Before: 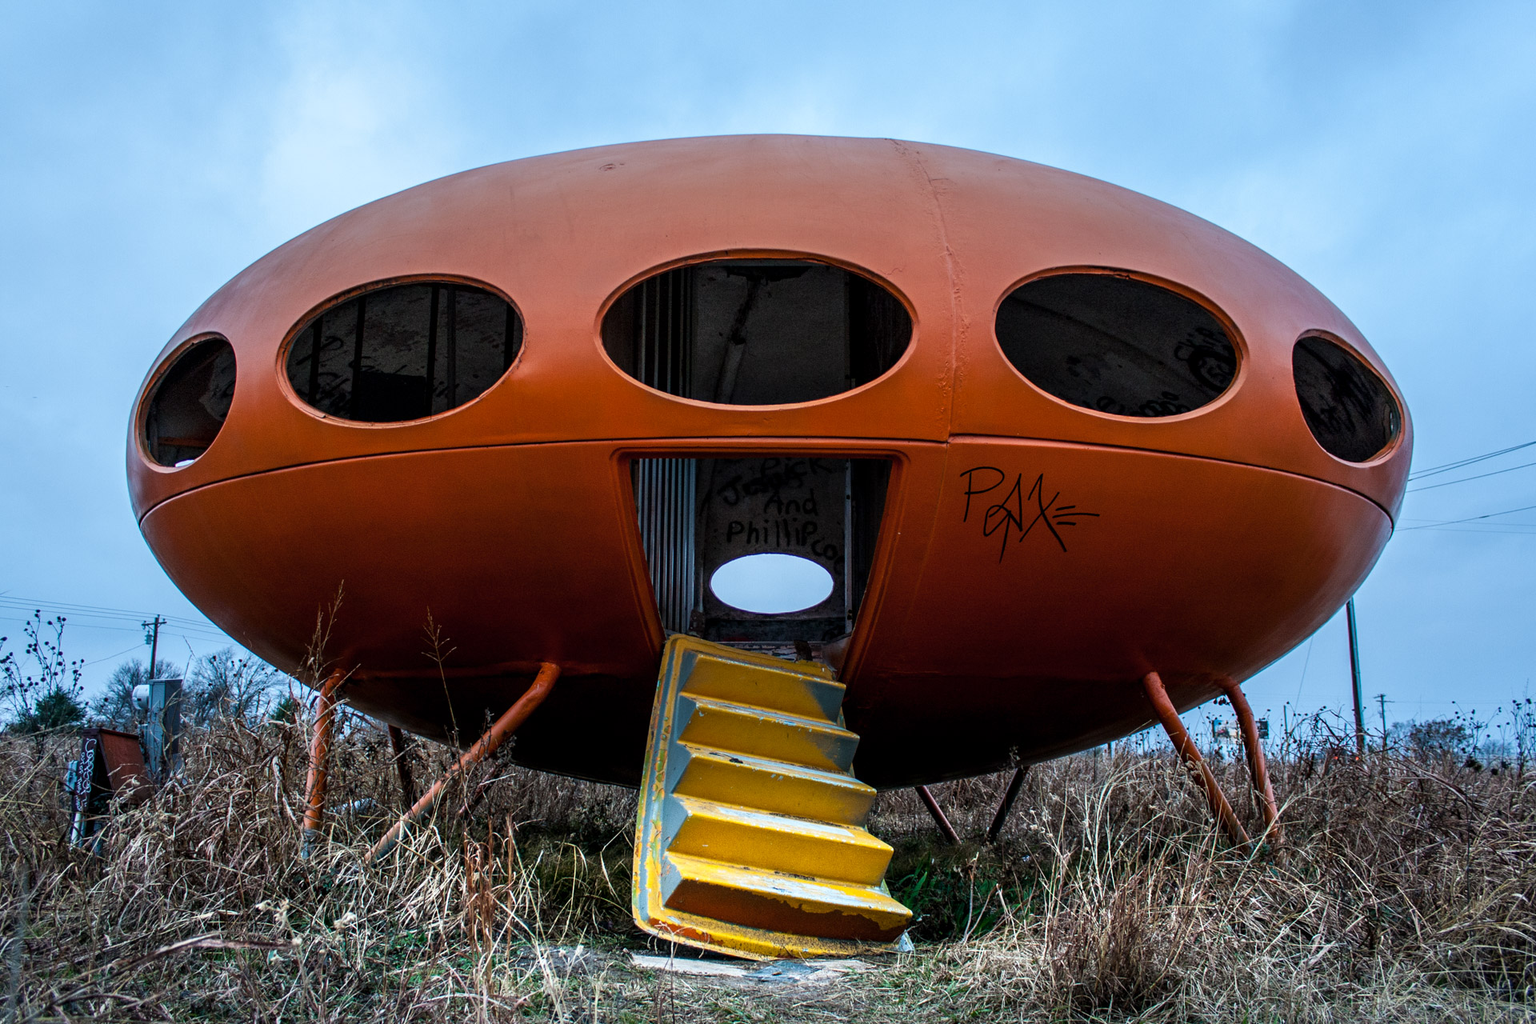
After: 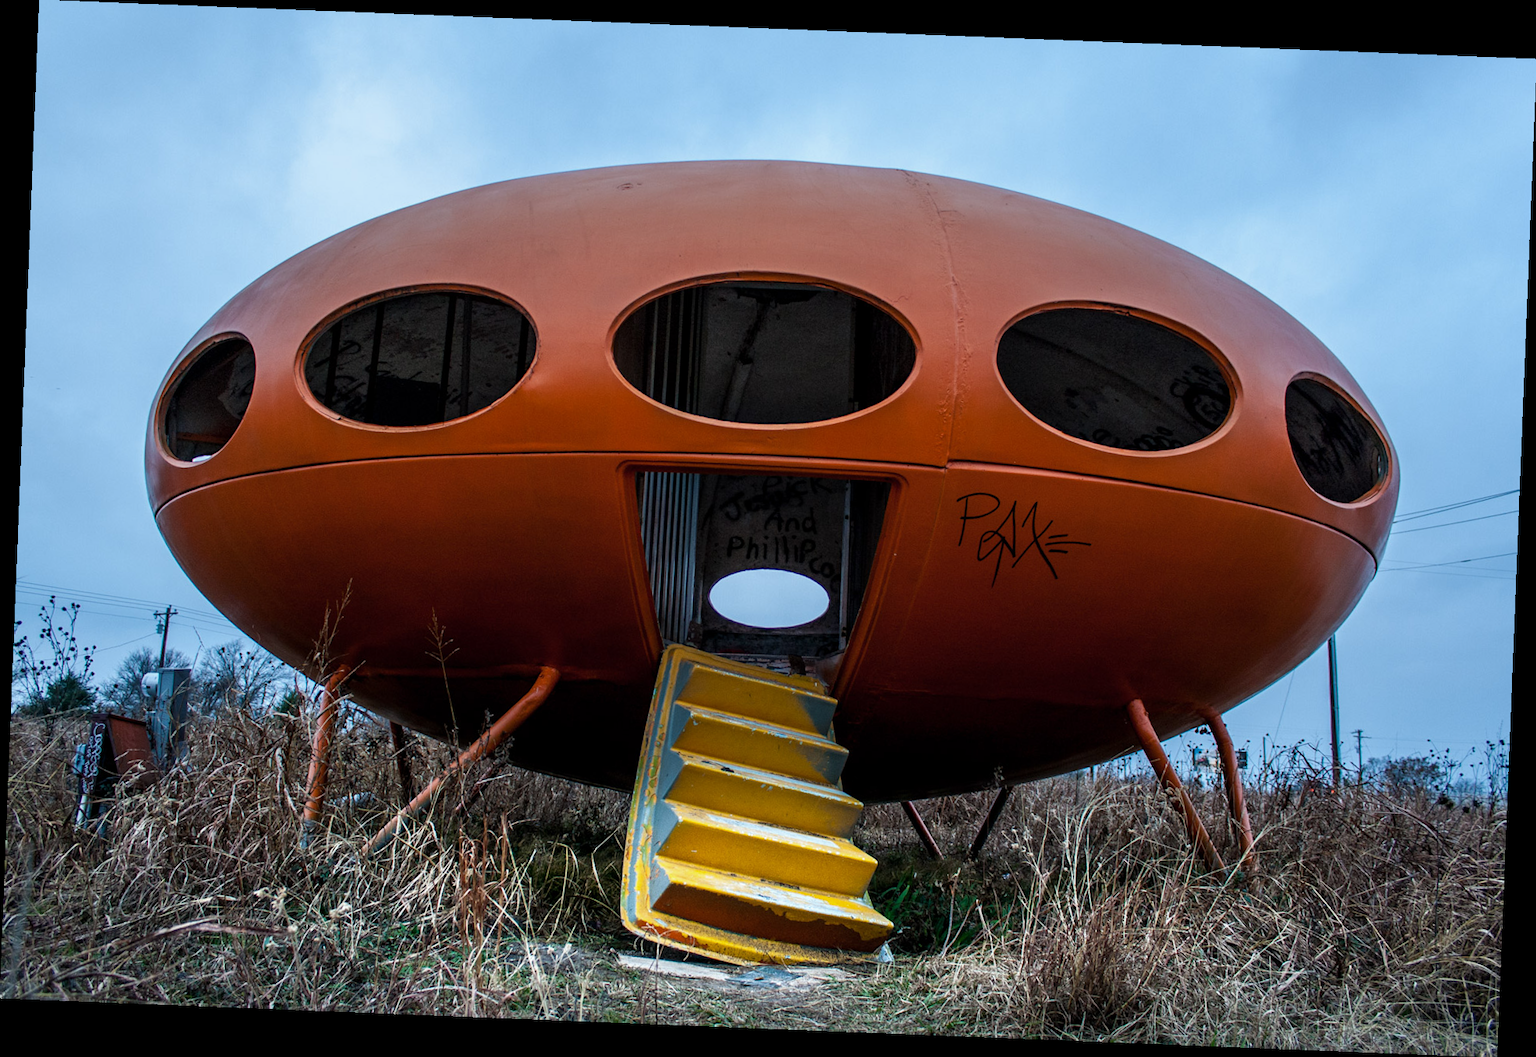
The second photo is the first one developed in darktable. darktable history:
tone curve: curves: ch0 [(0, 0) (0.915, 0.89) (1, 1)]
rotate and perspective: rotation 2.27°, automatic cropping off
